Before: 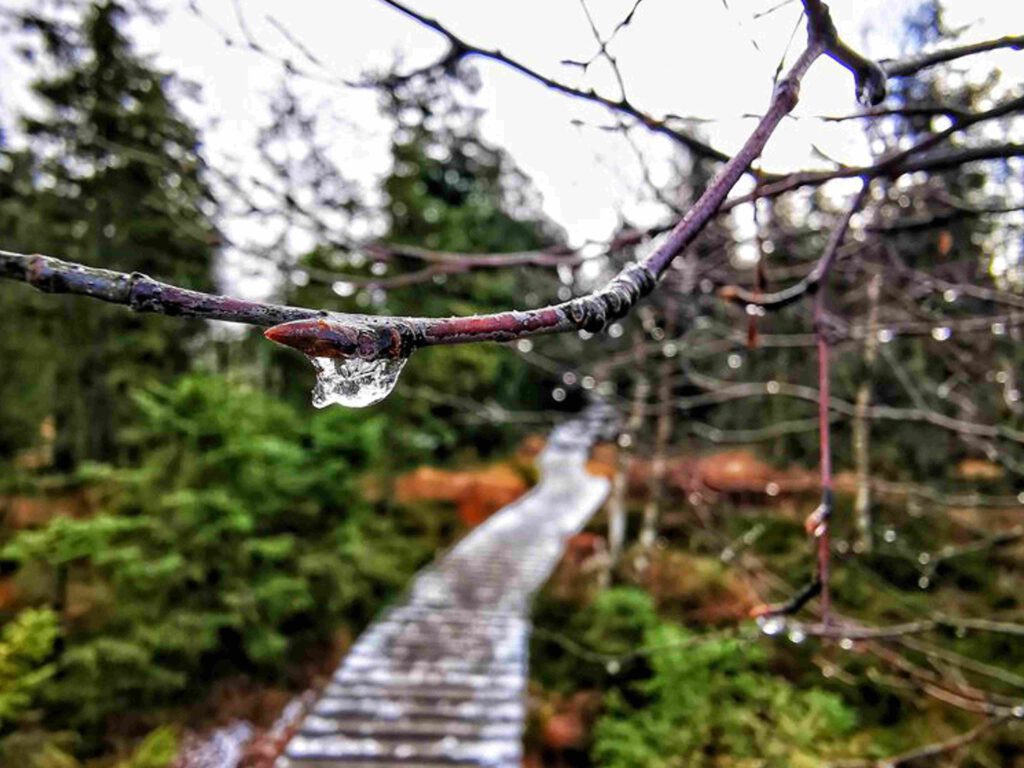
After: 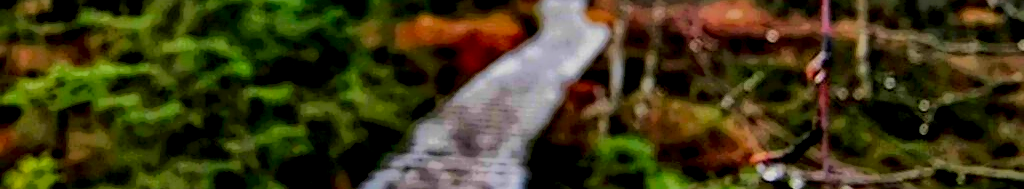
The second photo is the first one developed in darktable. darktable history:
local contrast: highlights 2%, shadows 211%, detail 164%, midtone range 0.005
crop and rotate: top 58.985%, bottom 16.354%
sharpen: on, module defaults
contrast brightness saturation: contrast 0.203, brightness 0.16, saturation 0.226
shadows and highlights: shadows 52.14, highlights -28.45, soften with gaussian
